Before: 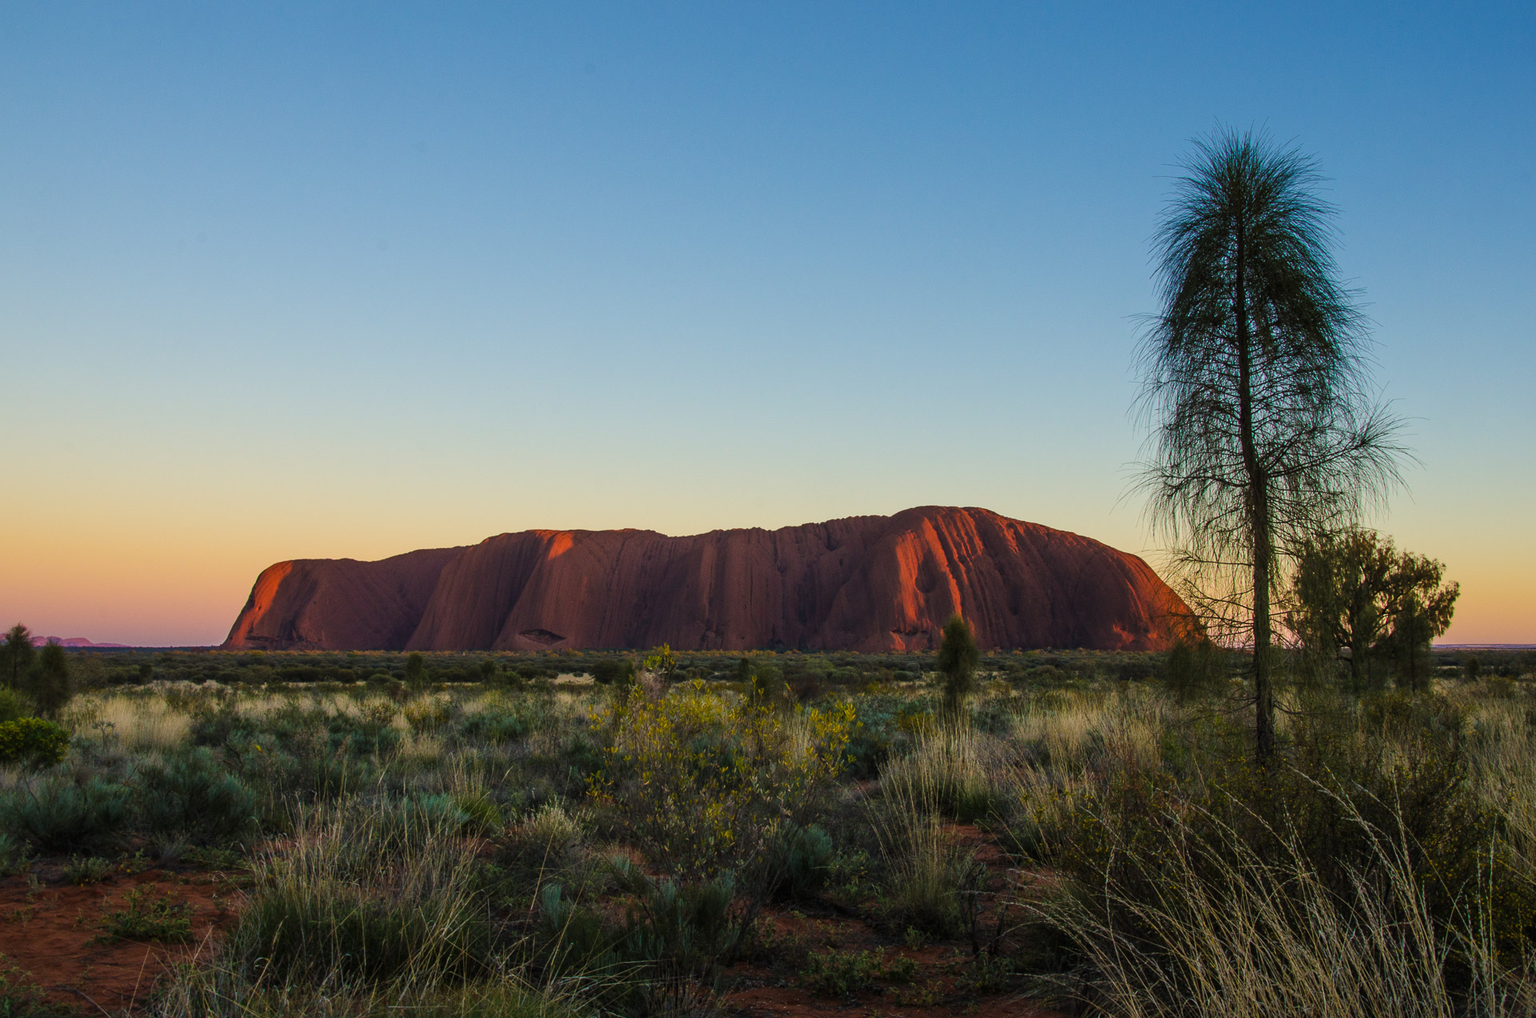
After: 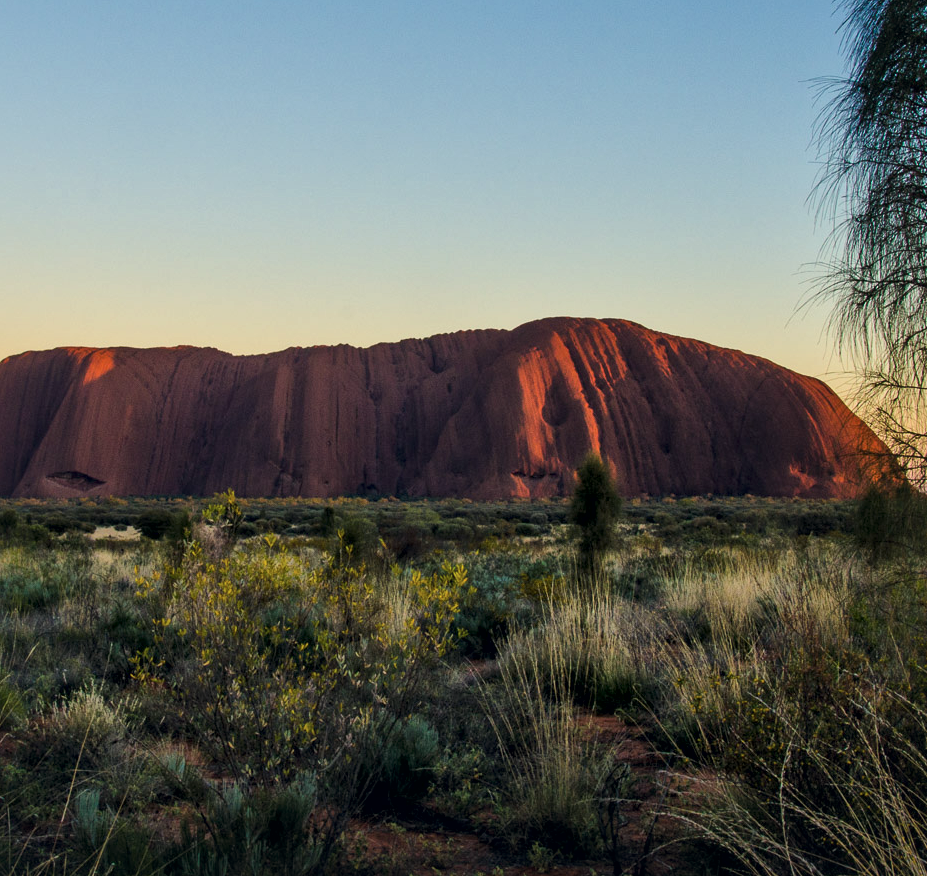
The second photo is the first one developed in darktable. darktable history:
crop: left 31.396%, top 24.773%, right 20.276%, bottom 6.332%
local contrast: mode bilateral grid, contrast 26, coarseness 47, detail 151%, midtone range 0.2
color correction: highlights a* 0.303, highlights b* 2.73, shadows a* -1.02, shadows b* -4.28
